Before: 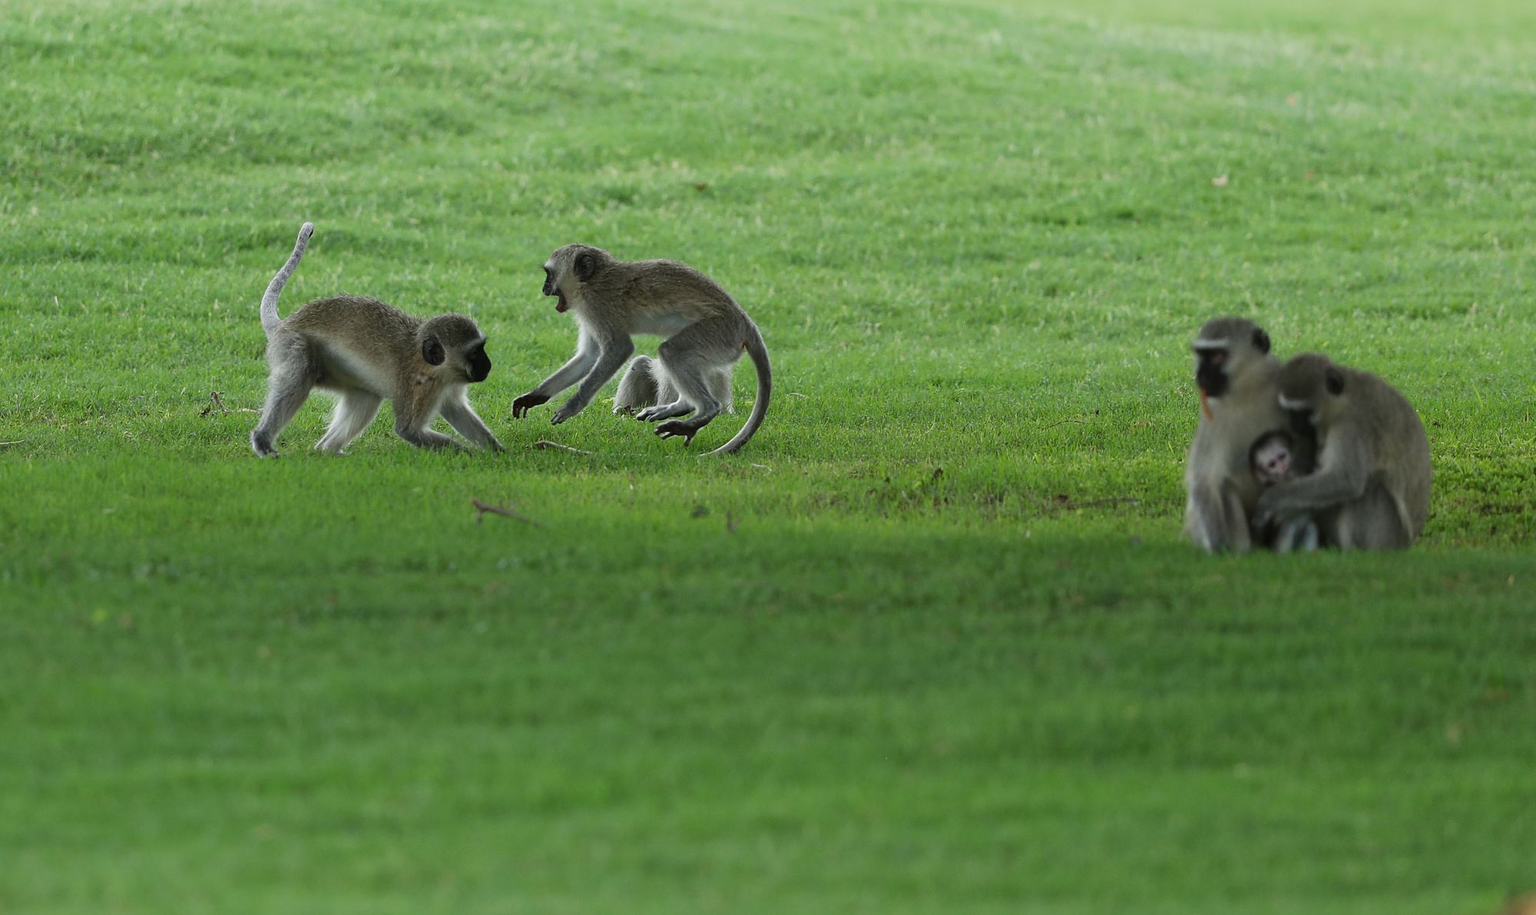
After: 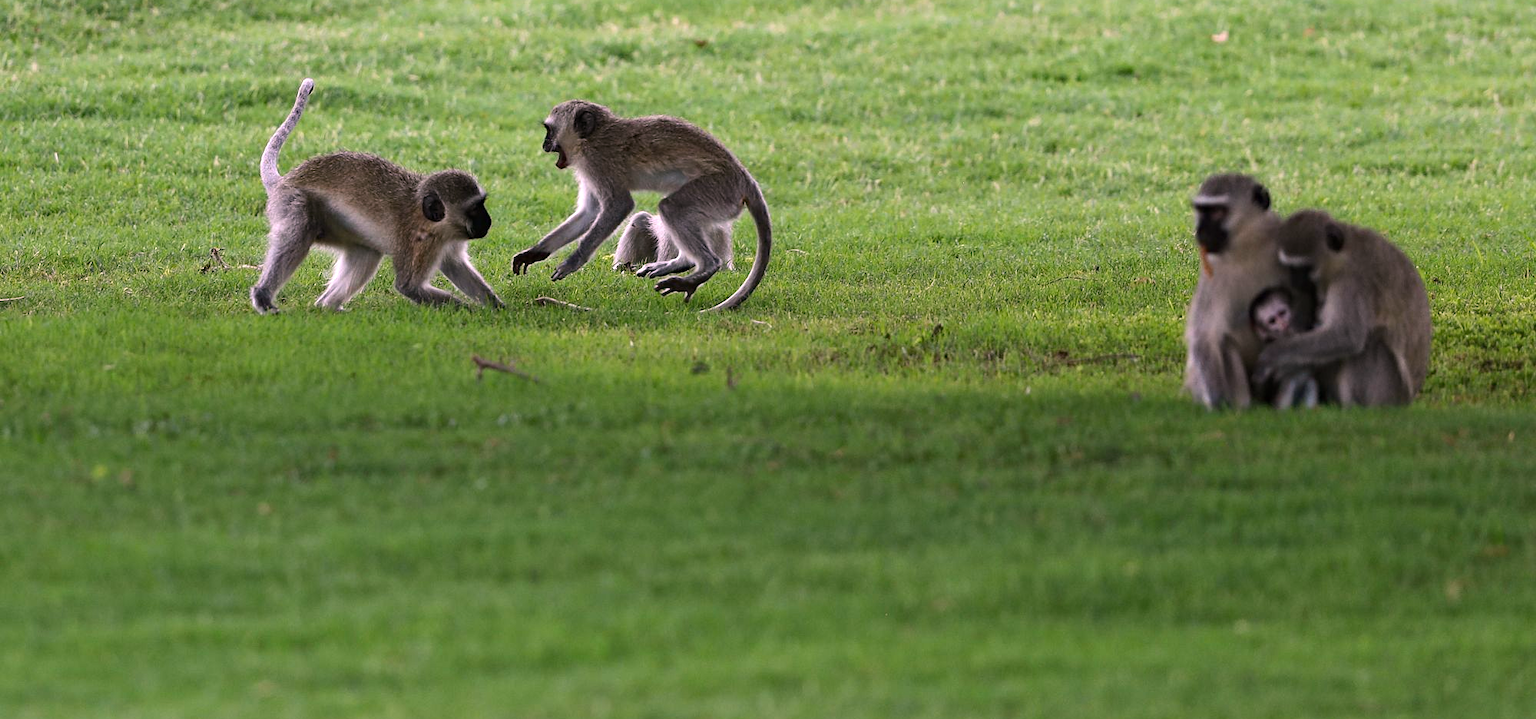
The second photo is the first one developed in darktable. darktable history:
crop and rotate: top 15.774%, bottom 5.506%
tone equalizer: -8 EV -0.417 EV, -7 EV -0.389 EV, -6 EV -0.333 EV, -5 EV -0.222 EV, -3 EV 0.222 EV, -2 EV 0.333 EV, -1 EV 0.389 EV, +0 EV 0.417 EV, edges refinement/feathering 500, mask exposure compensation -1.57 EV, preserve details no
haze removal: compatibility mode true, adaptive false
white balance: red 1.188, blue 1.11
